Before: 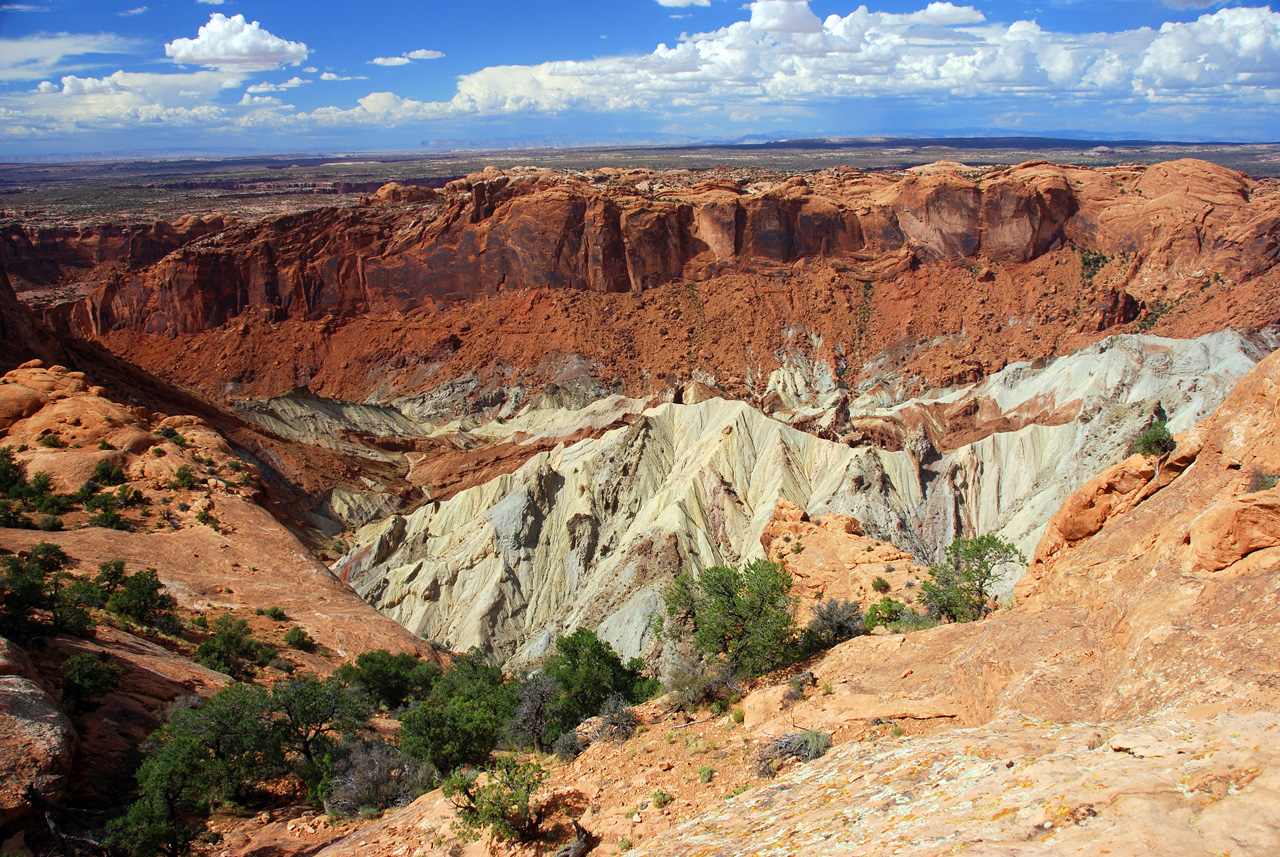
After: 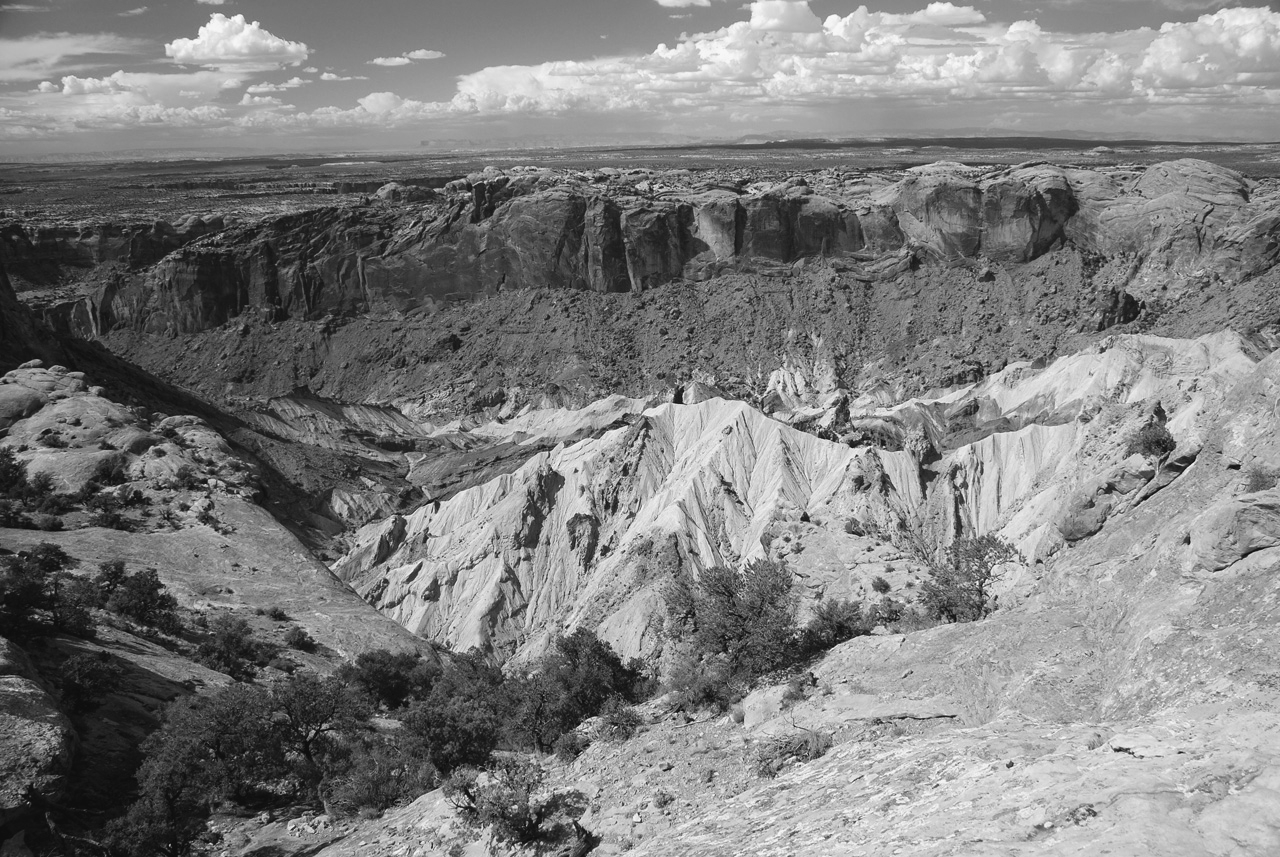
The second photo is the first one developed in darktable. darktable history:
color balance: lift [1.005, 1.002, 0.998, 0.998], gamma [1, 1.021, 1.02, 0.979], gain [0.923, 1.066, 1.056, 0.934]
monochrome: on, module defaults
exposure: exposure 0.014 EV, compensate highlight preservation false
